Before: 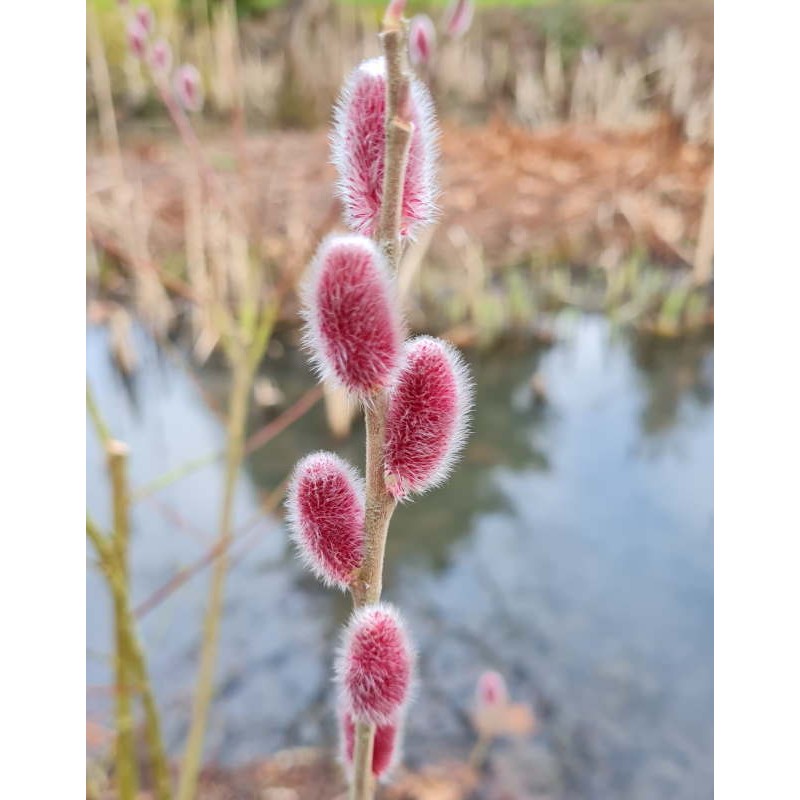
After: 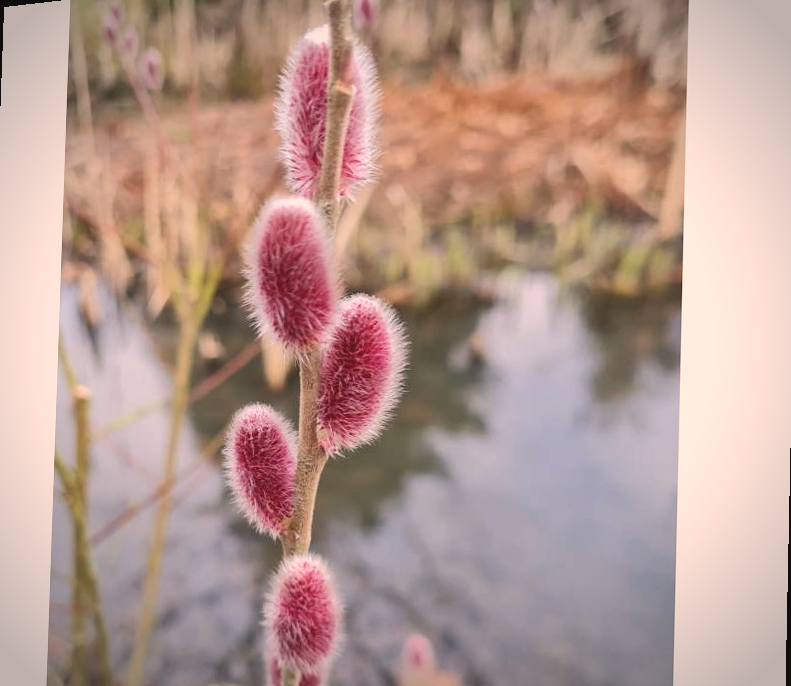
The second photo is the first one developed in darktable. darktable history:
rotate and perspective: rotation 1.69°, lens shift (vertical) -0.023, lens shift (horizontal) -0.291, crop left 0.025, crop right 0.988, crop top 0.092, crop bottom 0.842
tone equalizer: -8 EV -0.417 EV, -7 EV -0.389 EV, -6 EV -0.333 EV, -5 EV -0.222 EV, -3 EV 0.222 EV, -2 EV 0.333 EV, -1 EV 0.389 EV, +0 EV 0.417 EV, edges refinement/feathering 500, mask exposure compensation -1.57 EV, preserve details no
color correction: highlights a* 11.96, highlights b* 11.58
vignetting: width/height ratio 1.094
exposure: black level correction -0.015, exposure -0.5 EV, compensate highlight preservation false
